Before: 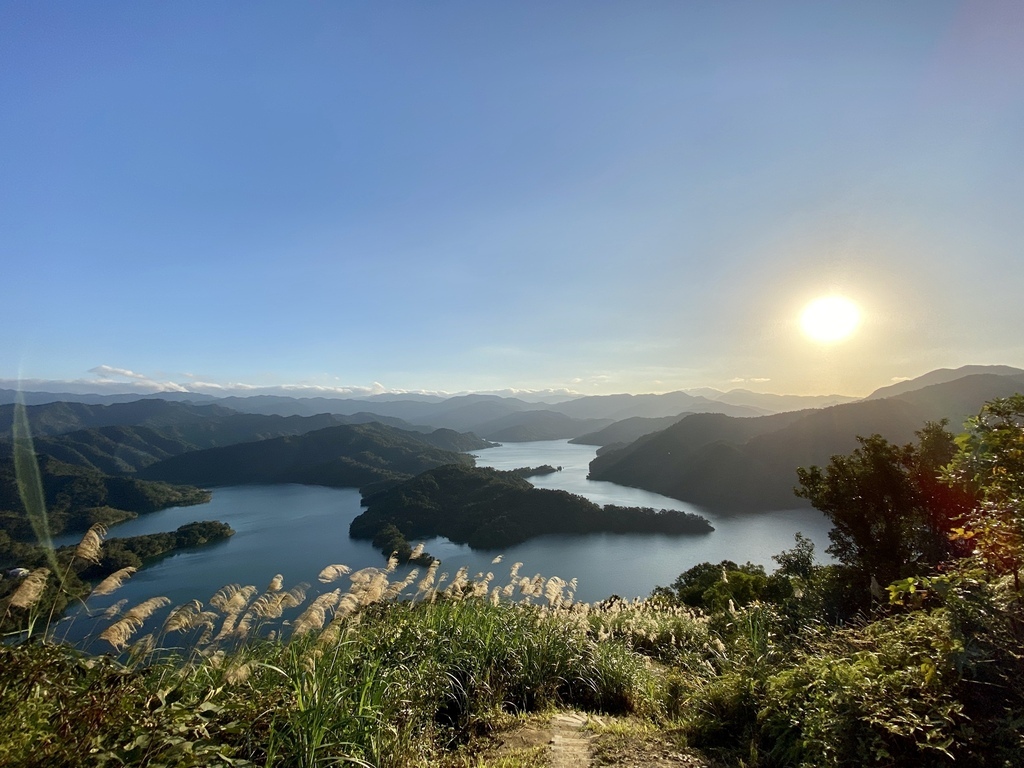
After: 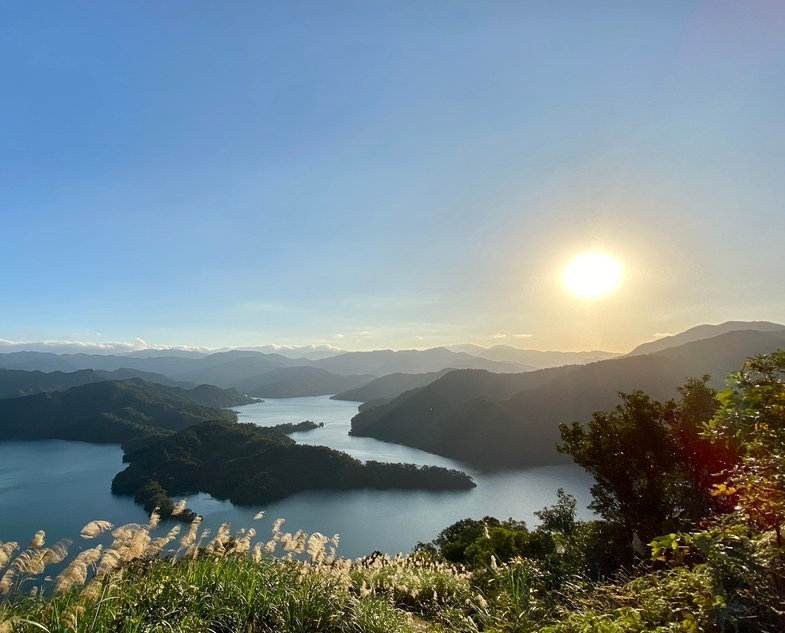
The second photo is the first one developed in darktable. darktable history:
crop: left 23.246%, top 5.827%, bottom 11.641%
